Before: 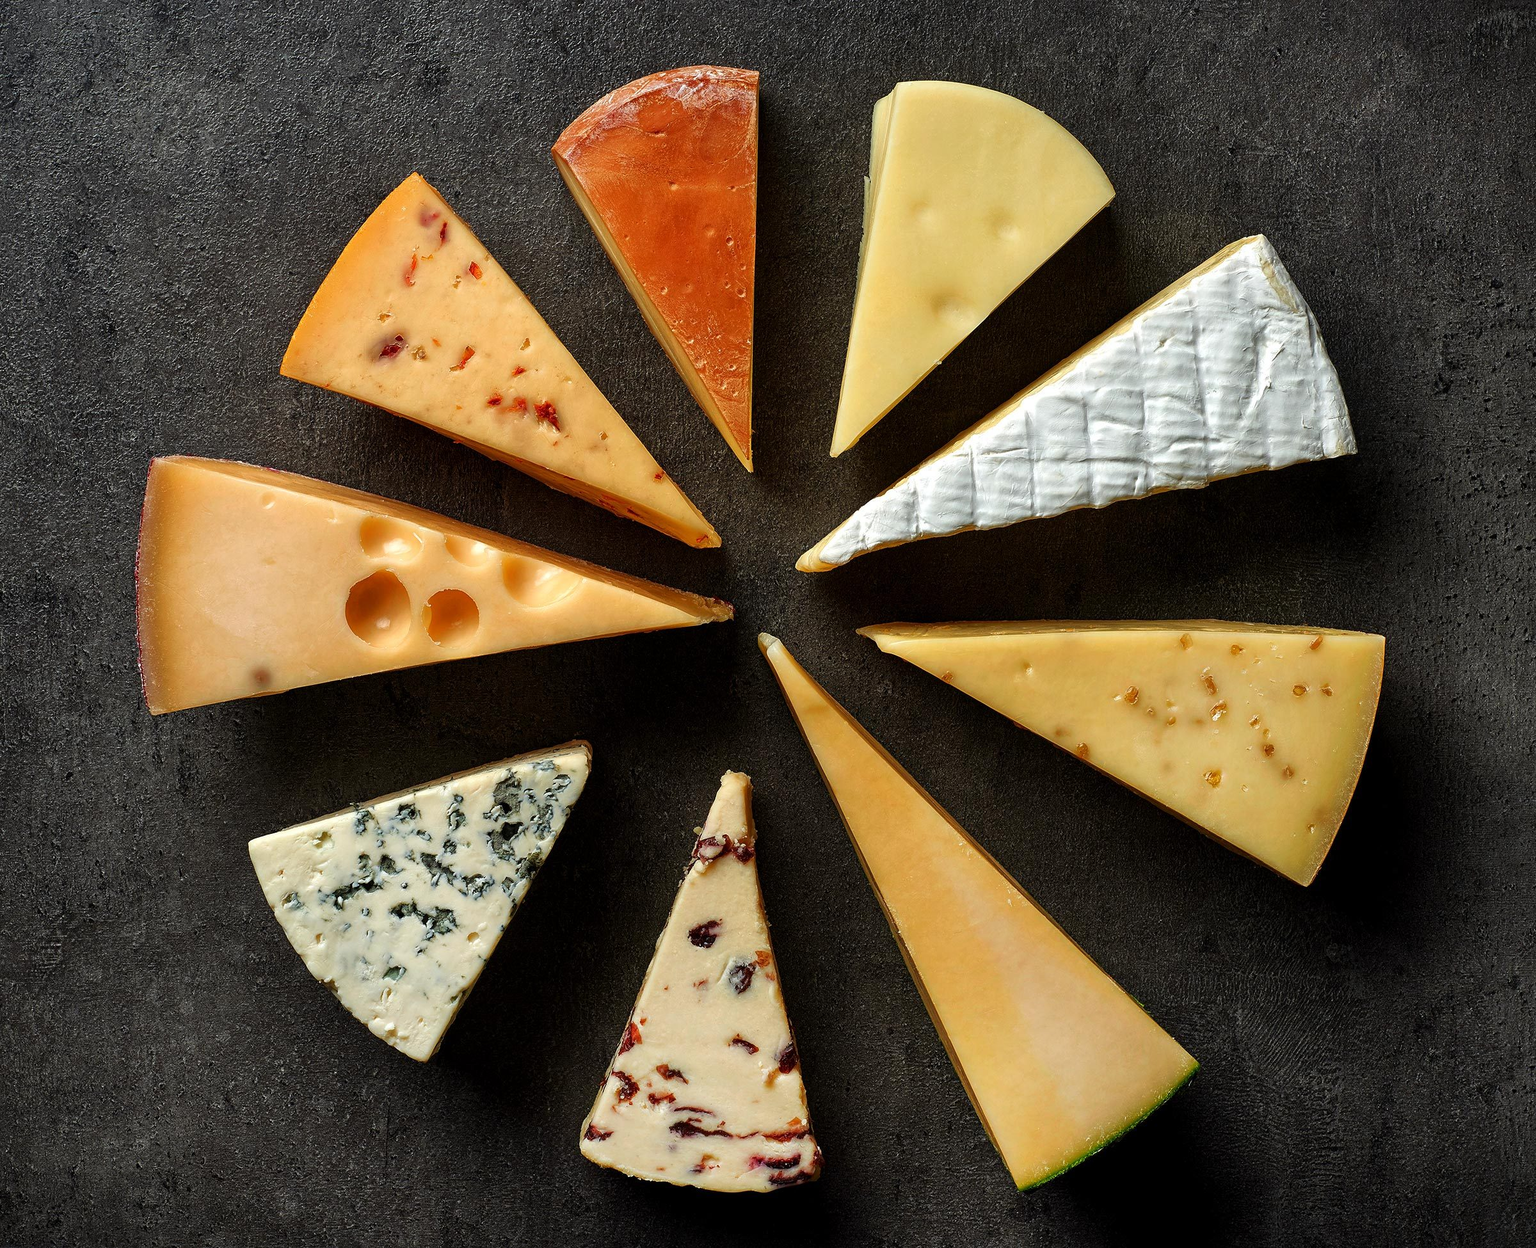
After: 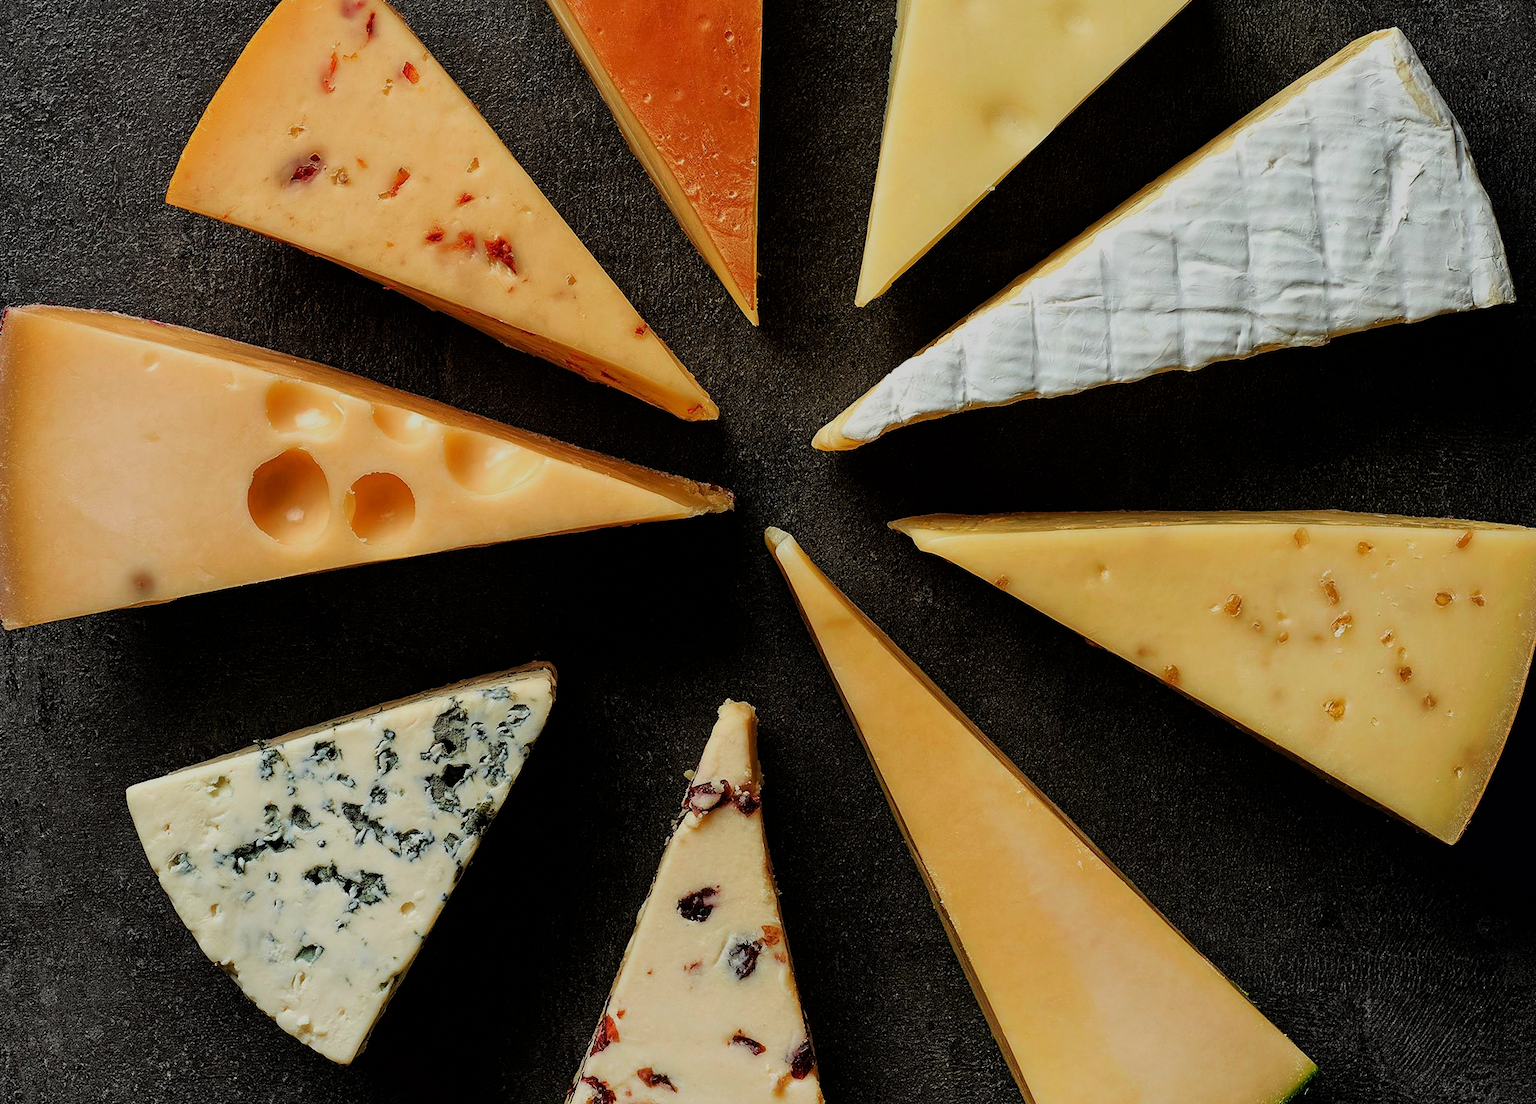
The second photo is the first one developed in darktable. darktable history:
crop: left 9.666%, top 17.044%, right 10.507%, bottom 12.311%
filmic rgb: black relative exposure -7.4 EV, white relative exposure 5.05 EV, hardness 3.19, color science v6 (2022)
